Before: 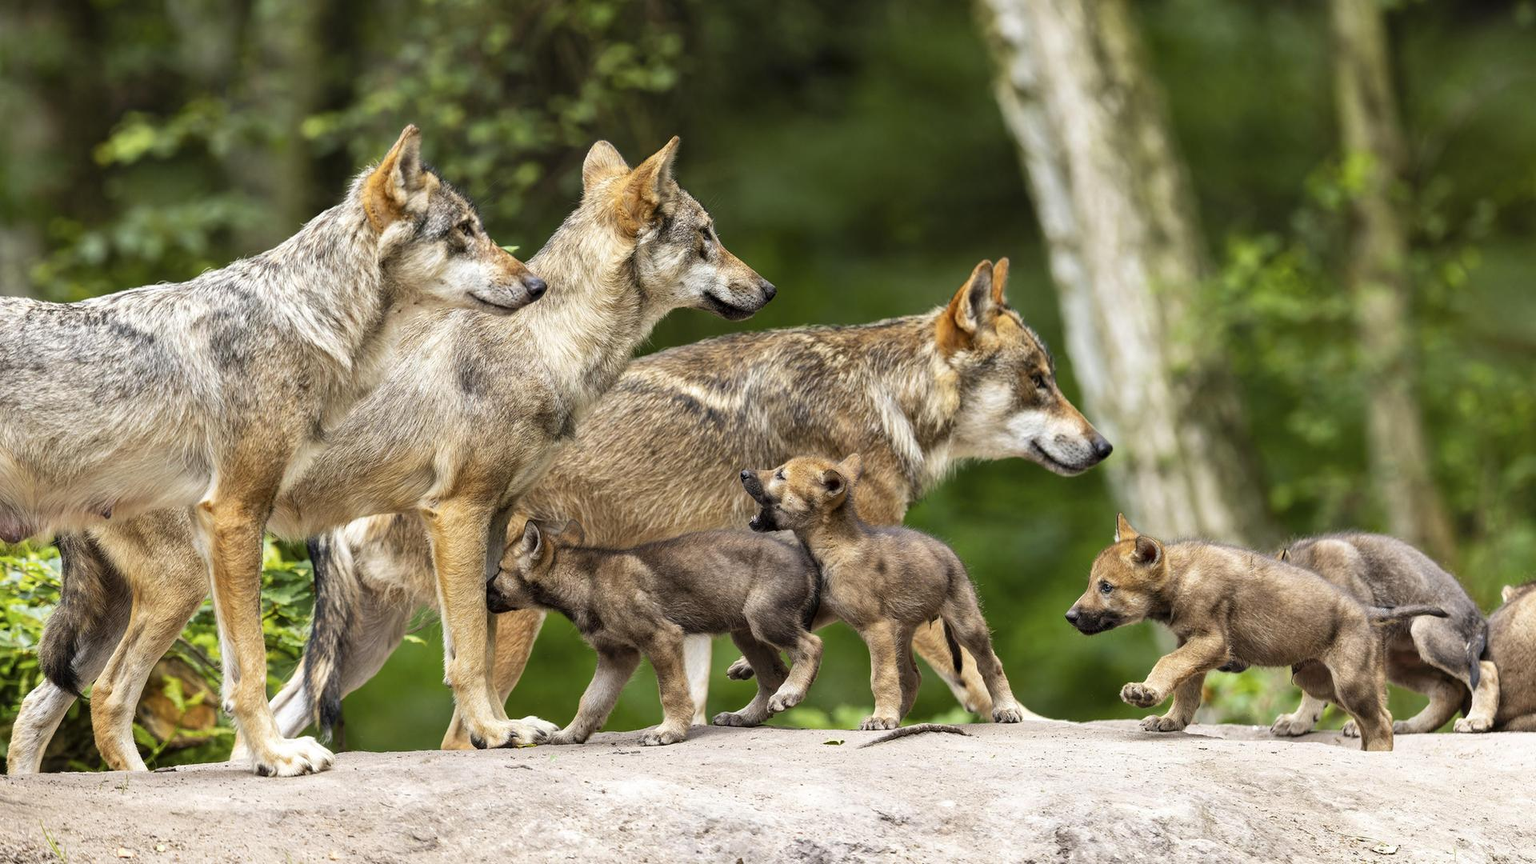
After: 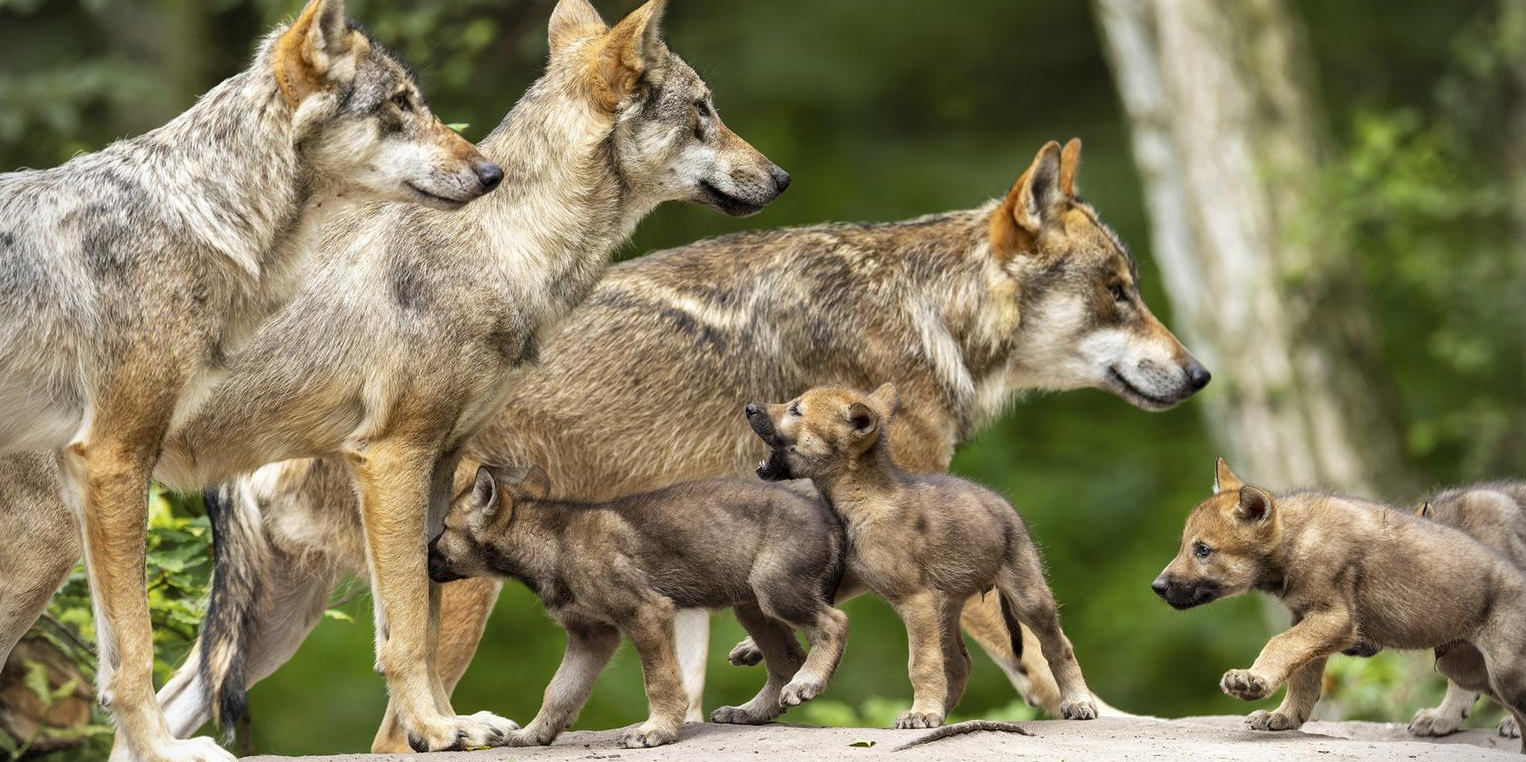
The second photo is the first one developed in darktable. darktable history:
crop: left 9.405%, top 17.106%, right 11.109%, bottom 12.337%
vignetting: fall-off radius 44.68%, dithering 8-bit output
